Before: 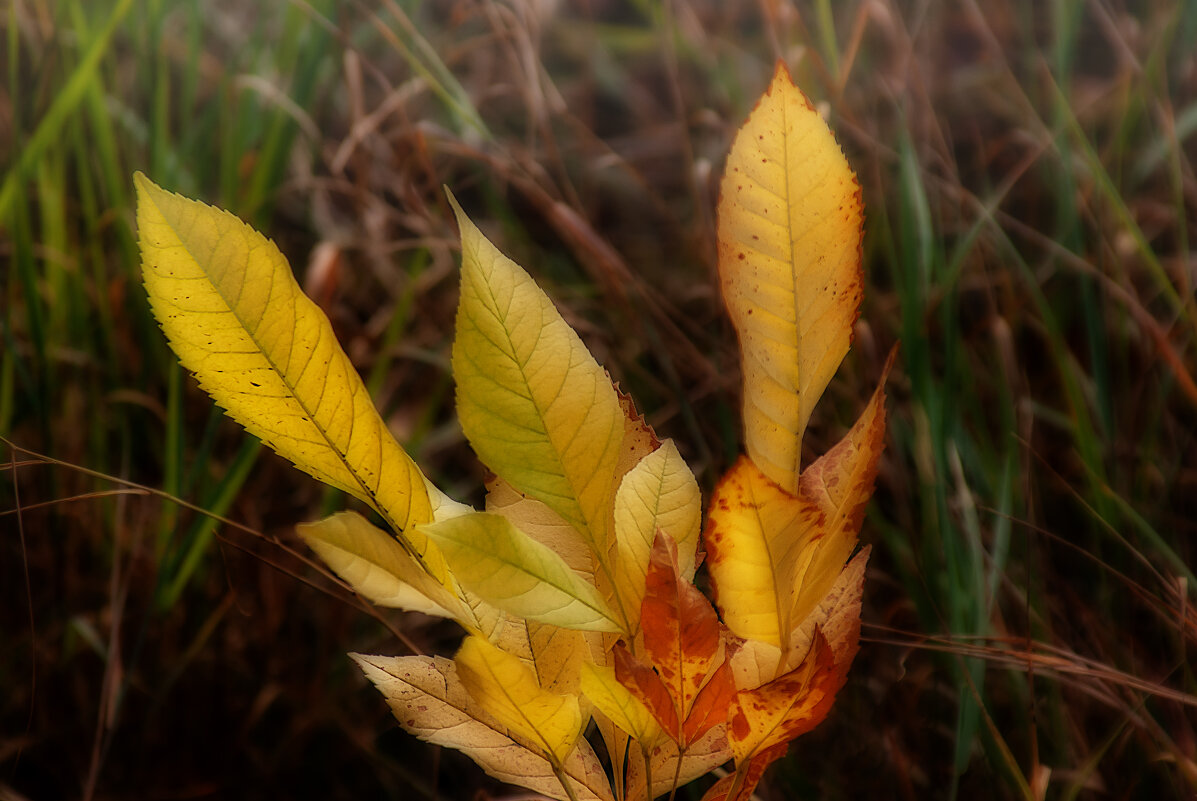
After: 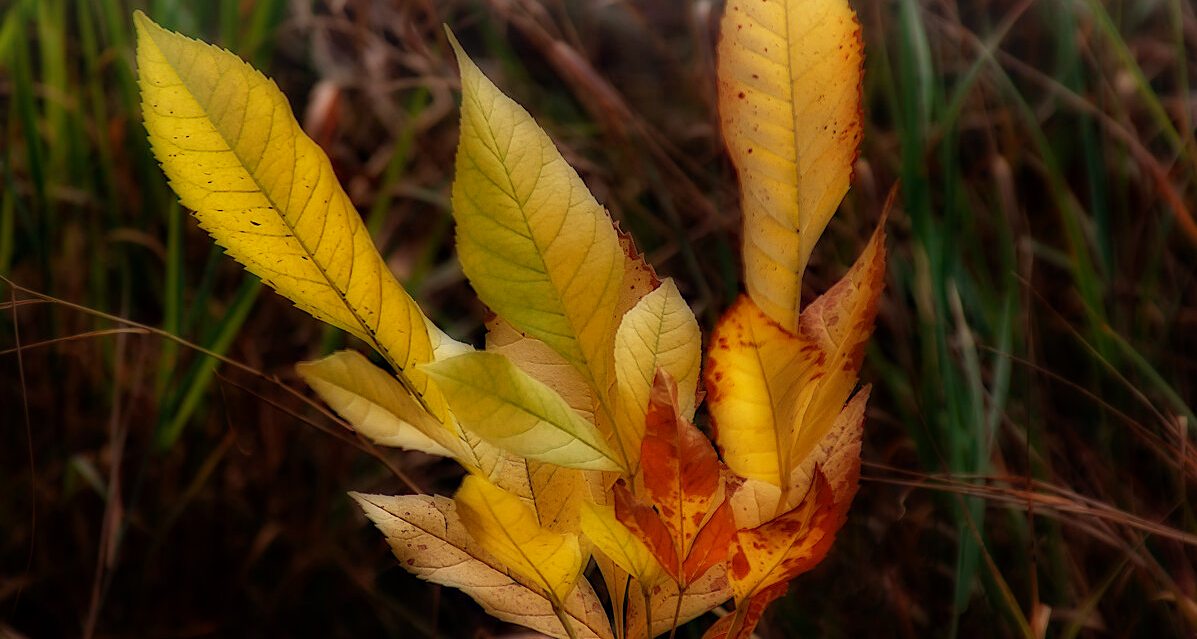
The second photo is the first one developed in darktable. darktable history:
crop and rotate: top 20.205%
haze removal: compatibility mode true, adaptive false
